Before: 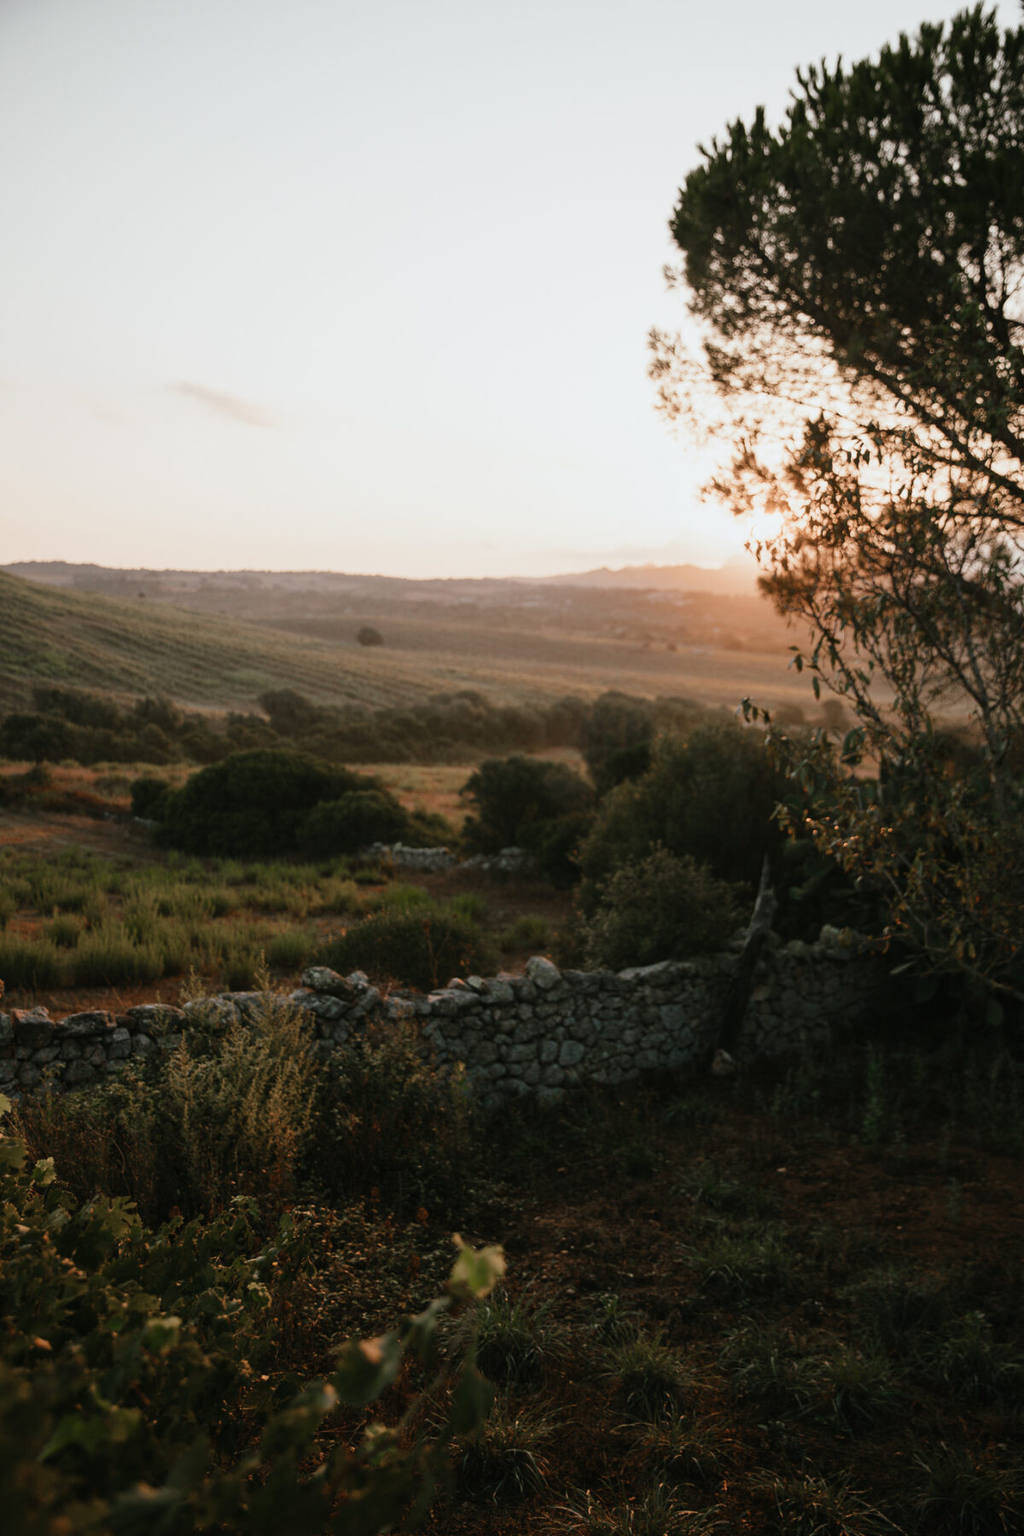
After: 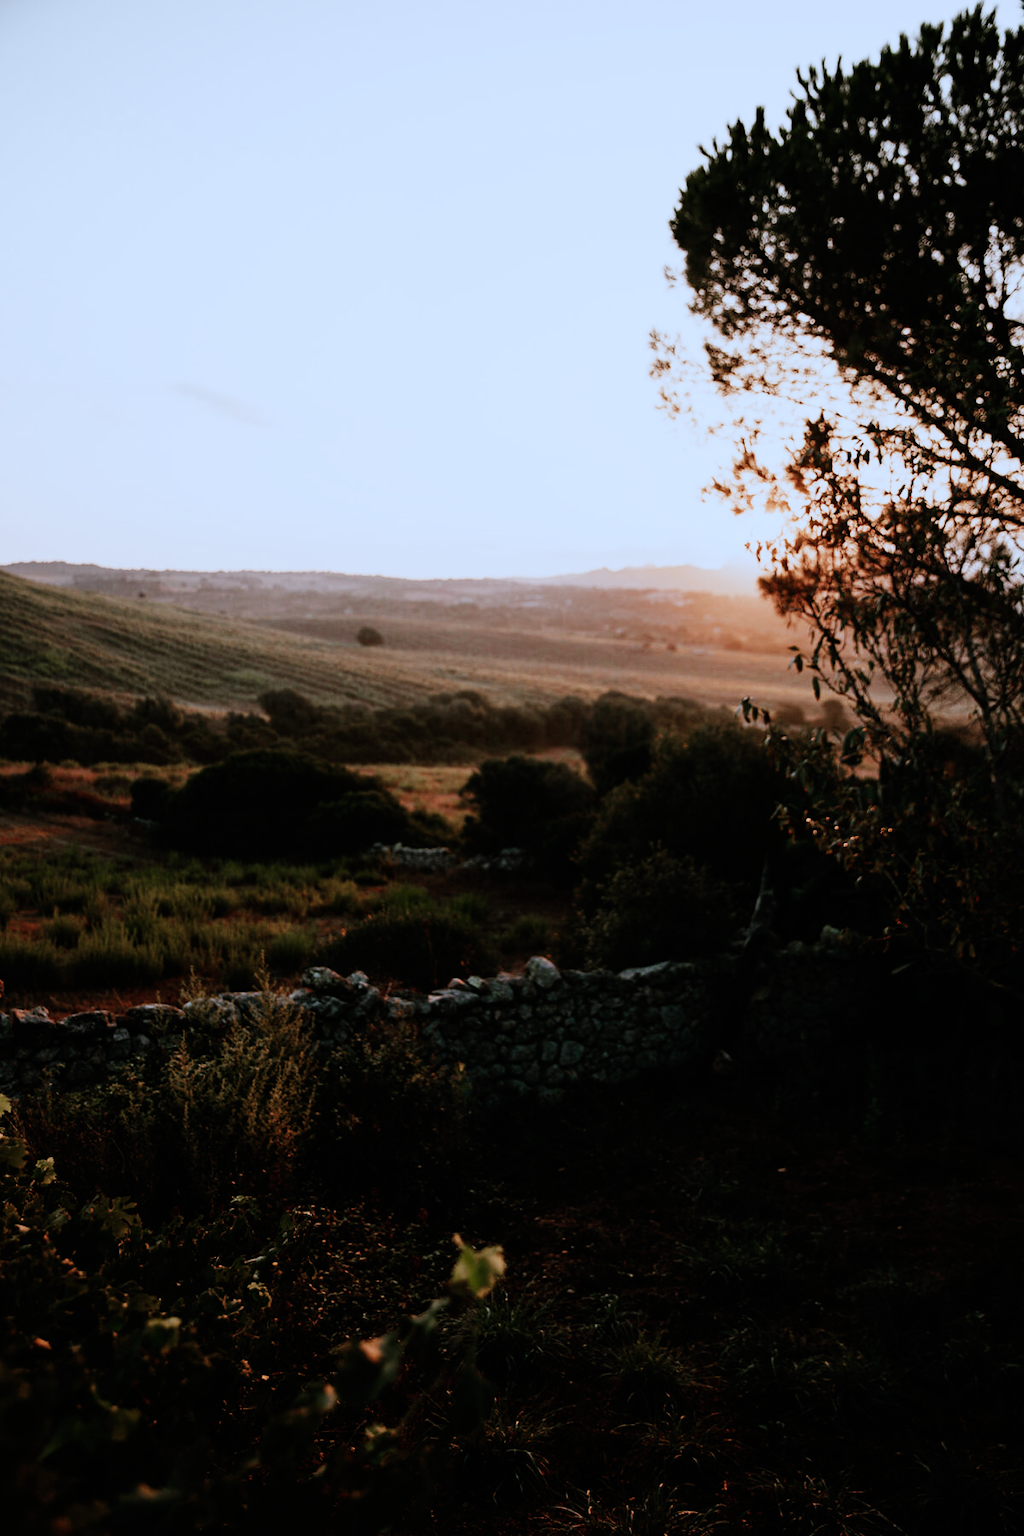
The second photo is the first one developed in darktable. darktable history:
color correction: highlights a* -2.24, highlights b* -18.1
sigmoid: contrast 2, skew -0.2, preserve hue 0%, red attenuation 0.1, red rotation 0.035, green attenuation 0.1, green rotation -0.017, blue attenuation 0.15, blue rotation -0.052, base primaries Rec2020
